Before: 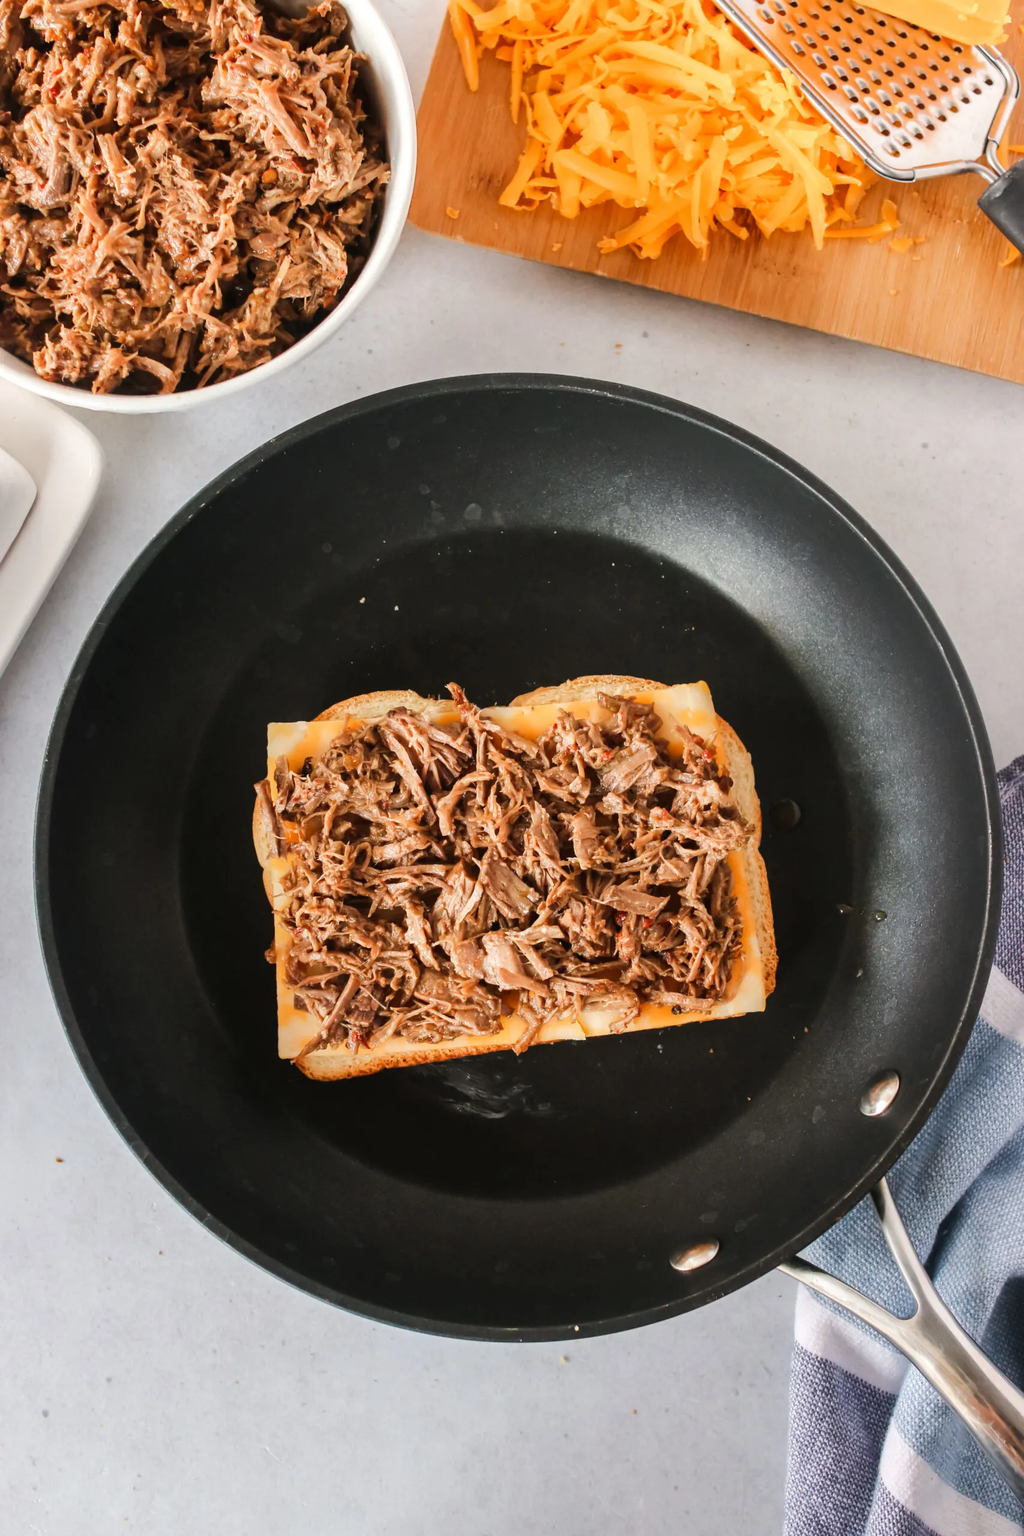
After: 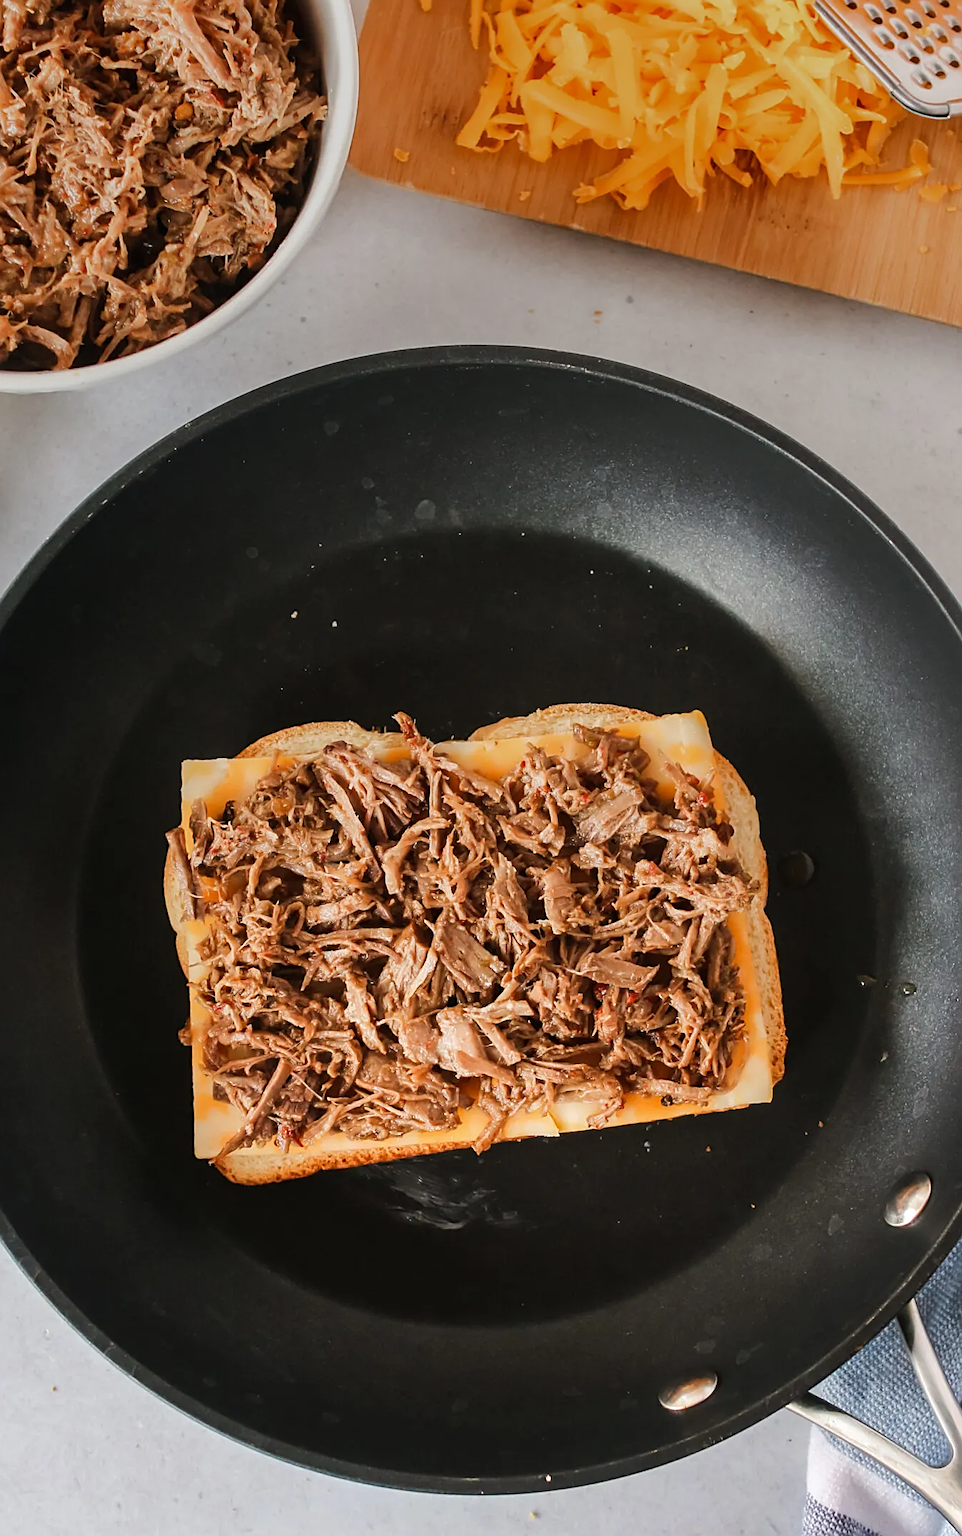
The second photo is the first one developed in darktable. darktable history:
sharpen: on, module defaults
graduated density: on, module defaults
crop: left 11.225%, top 5.381%, right 9.565%, bottom 10.314%
